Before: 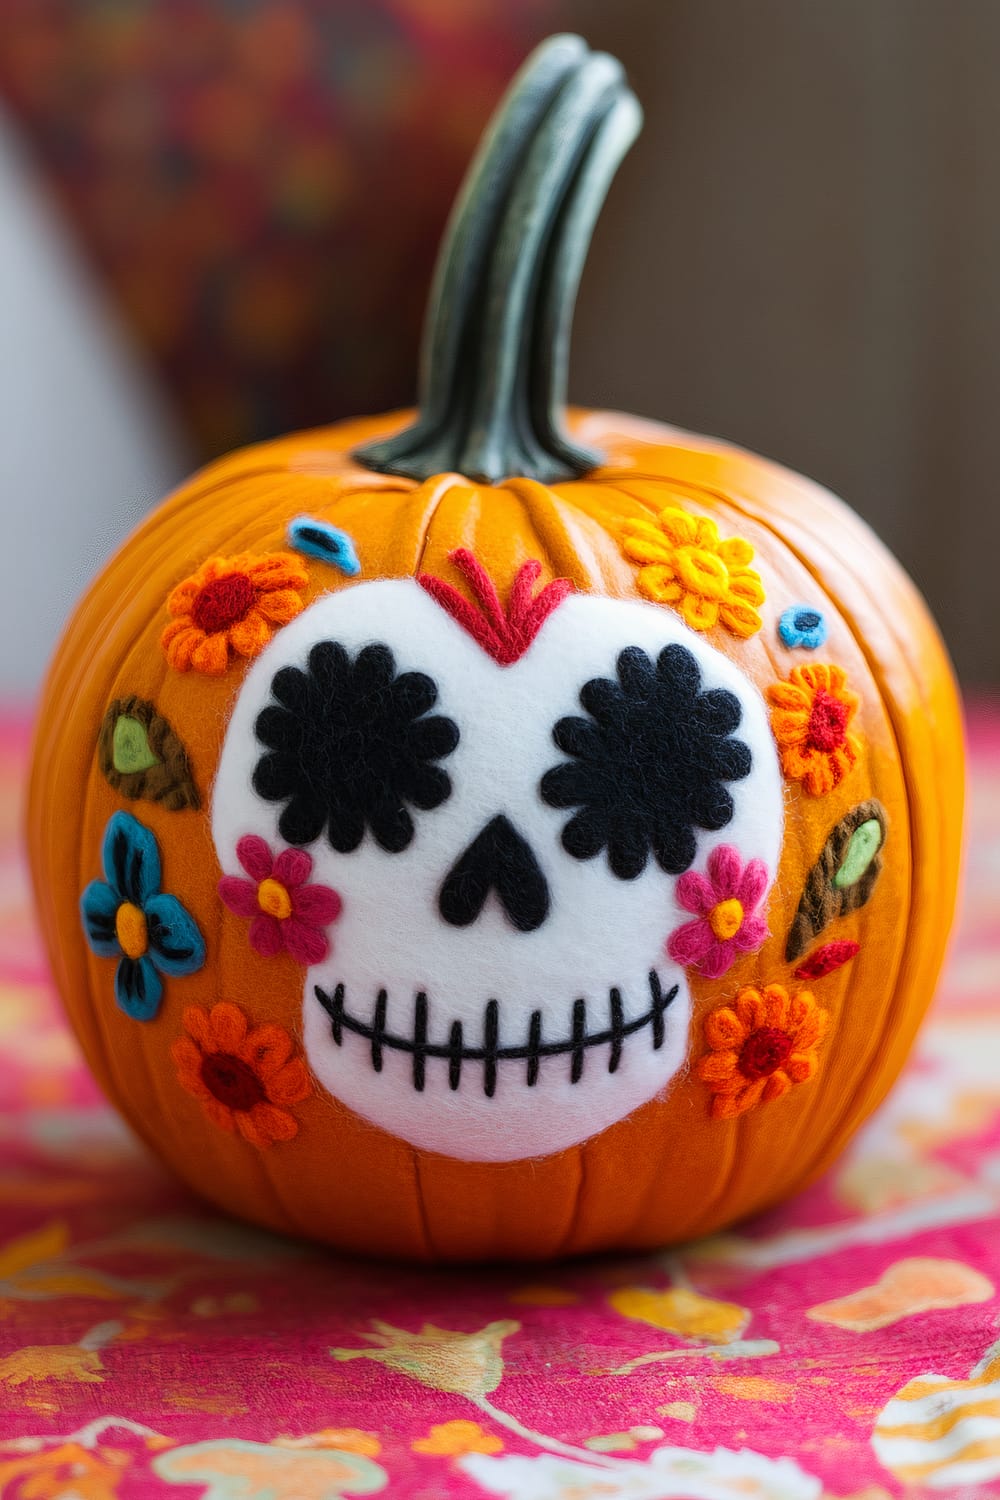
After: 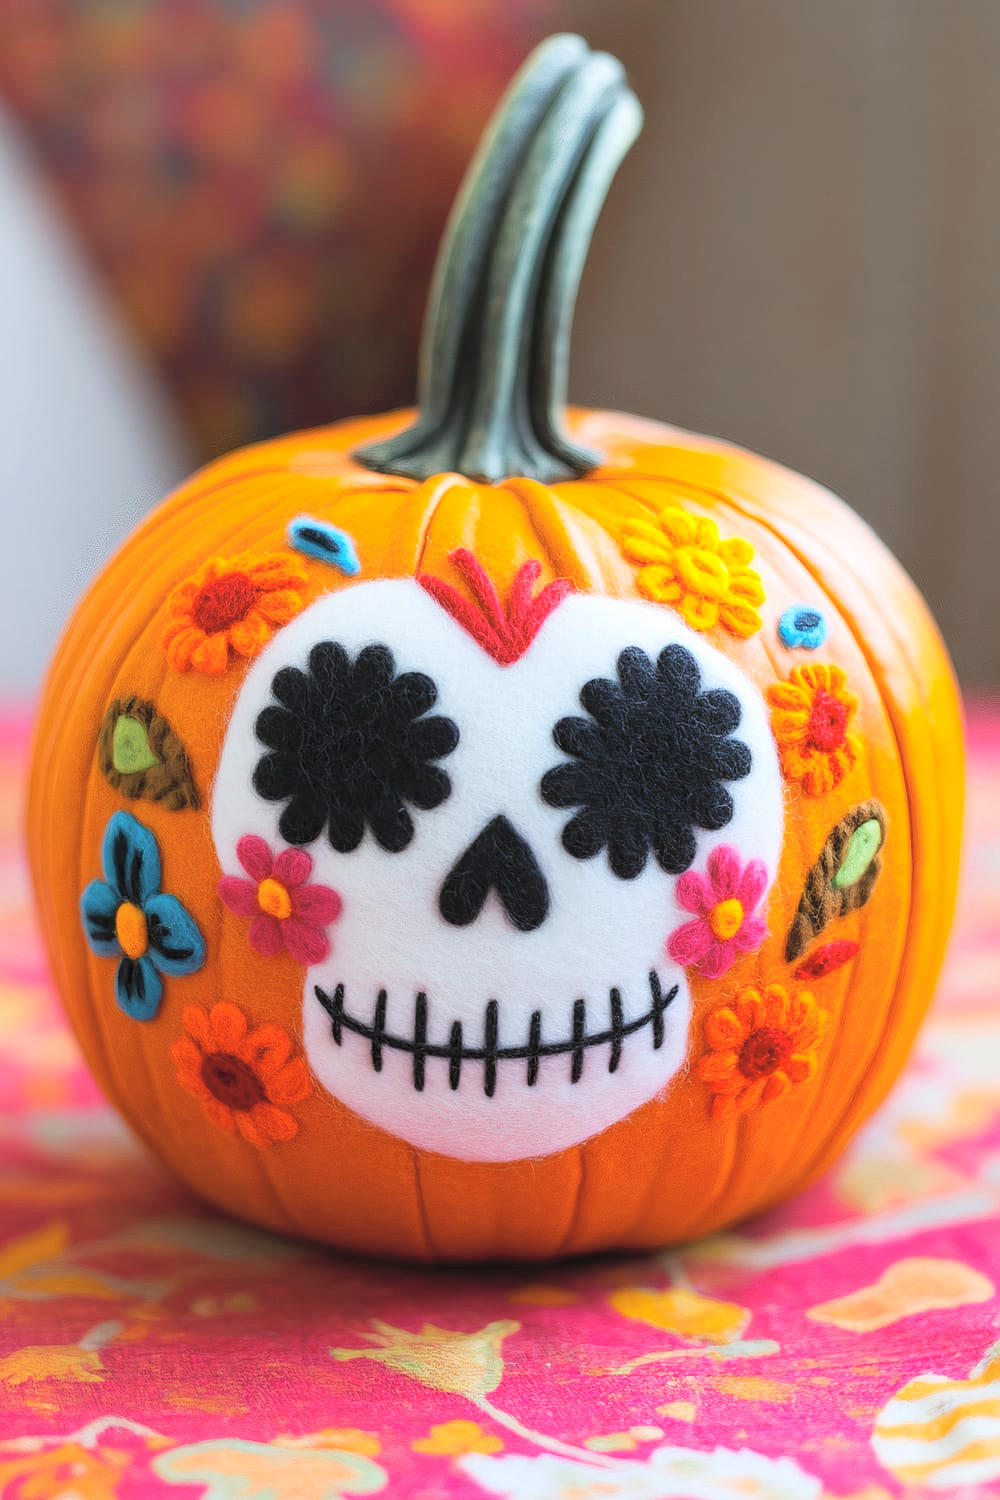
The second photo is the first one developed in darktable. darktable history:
contrast brightness saturation: contrast 0.102, brightness 0.316, saturation 0.139
